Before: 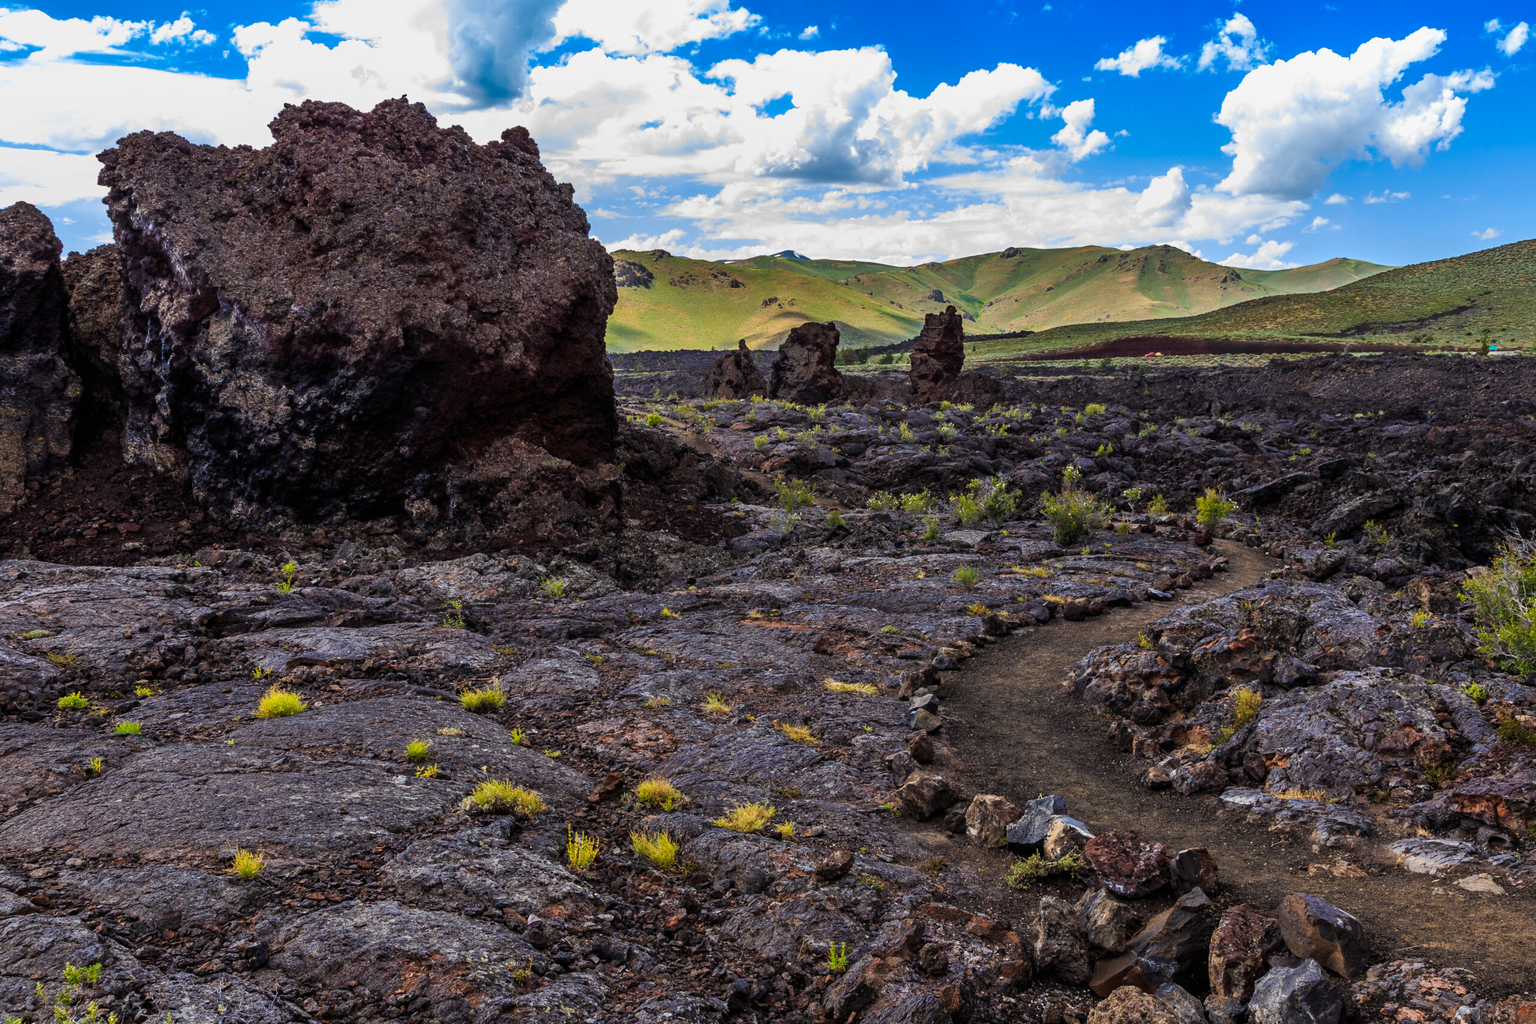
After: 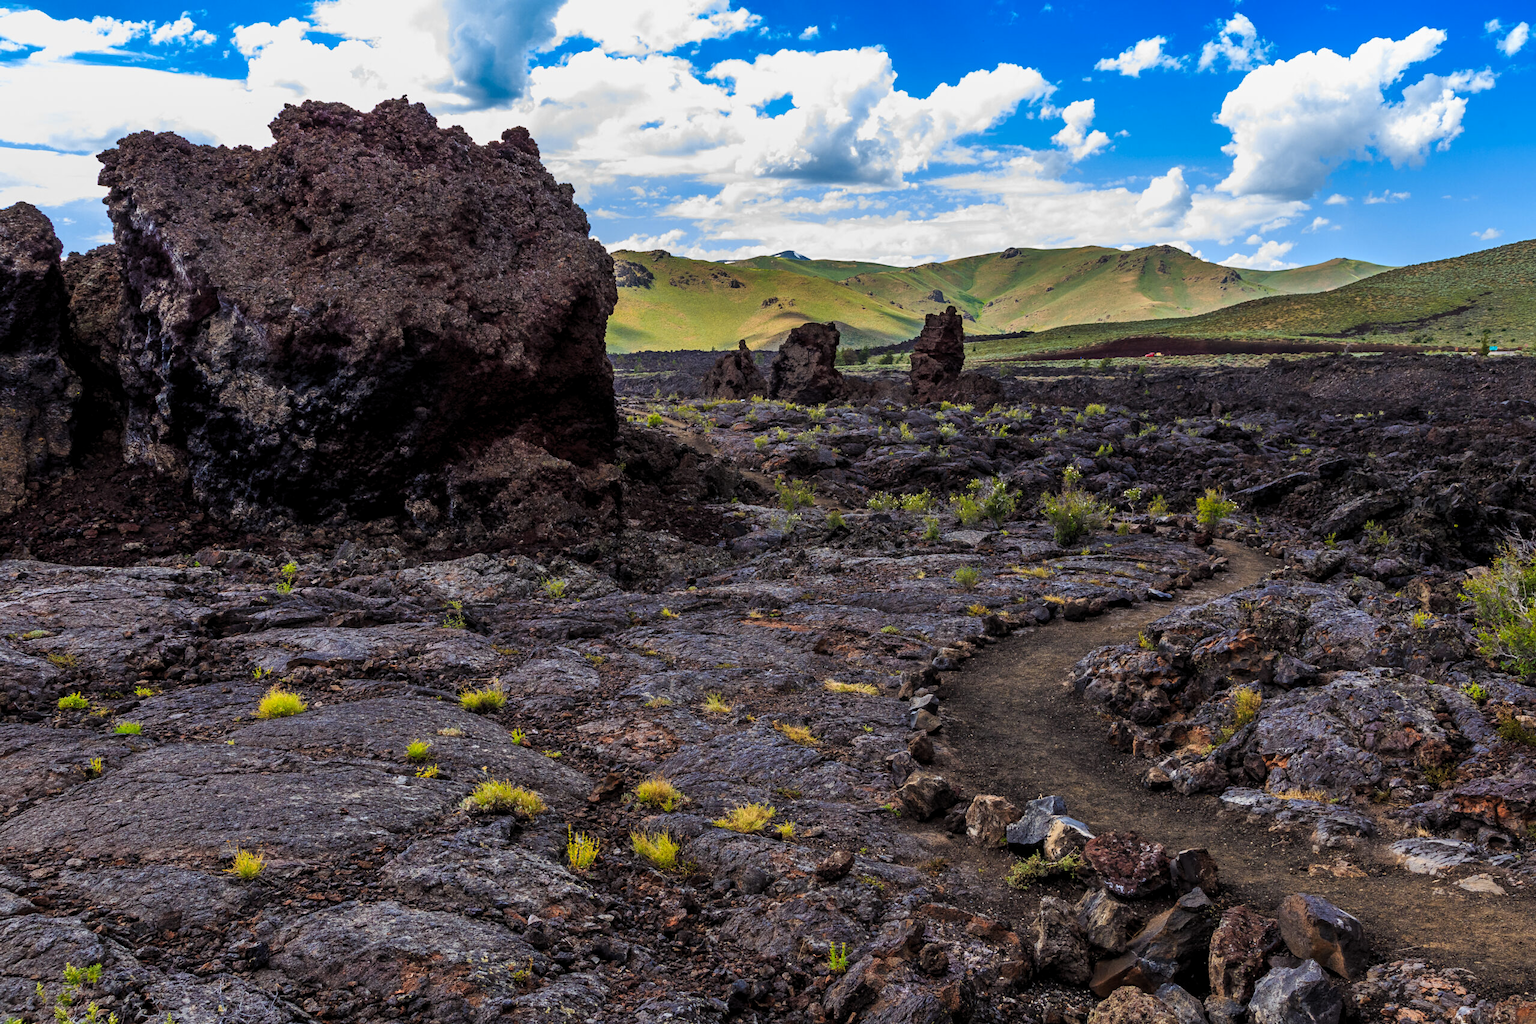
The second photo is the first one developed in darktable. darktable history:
tone equalizer: on, module defaults
levels: levels [0.016, 0.5, 0.996]
